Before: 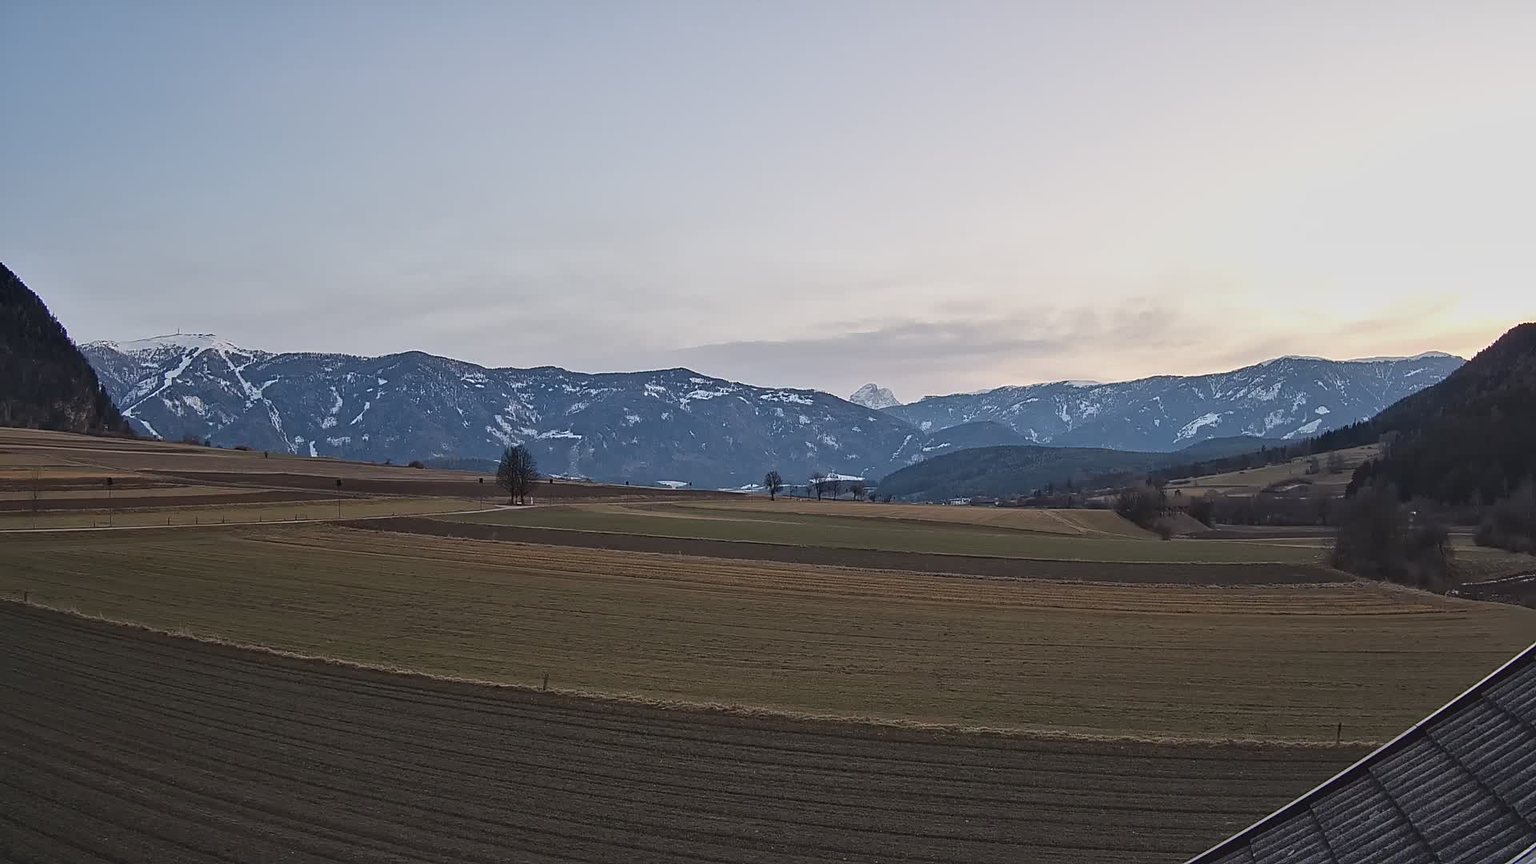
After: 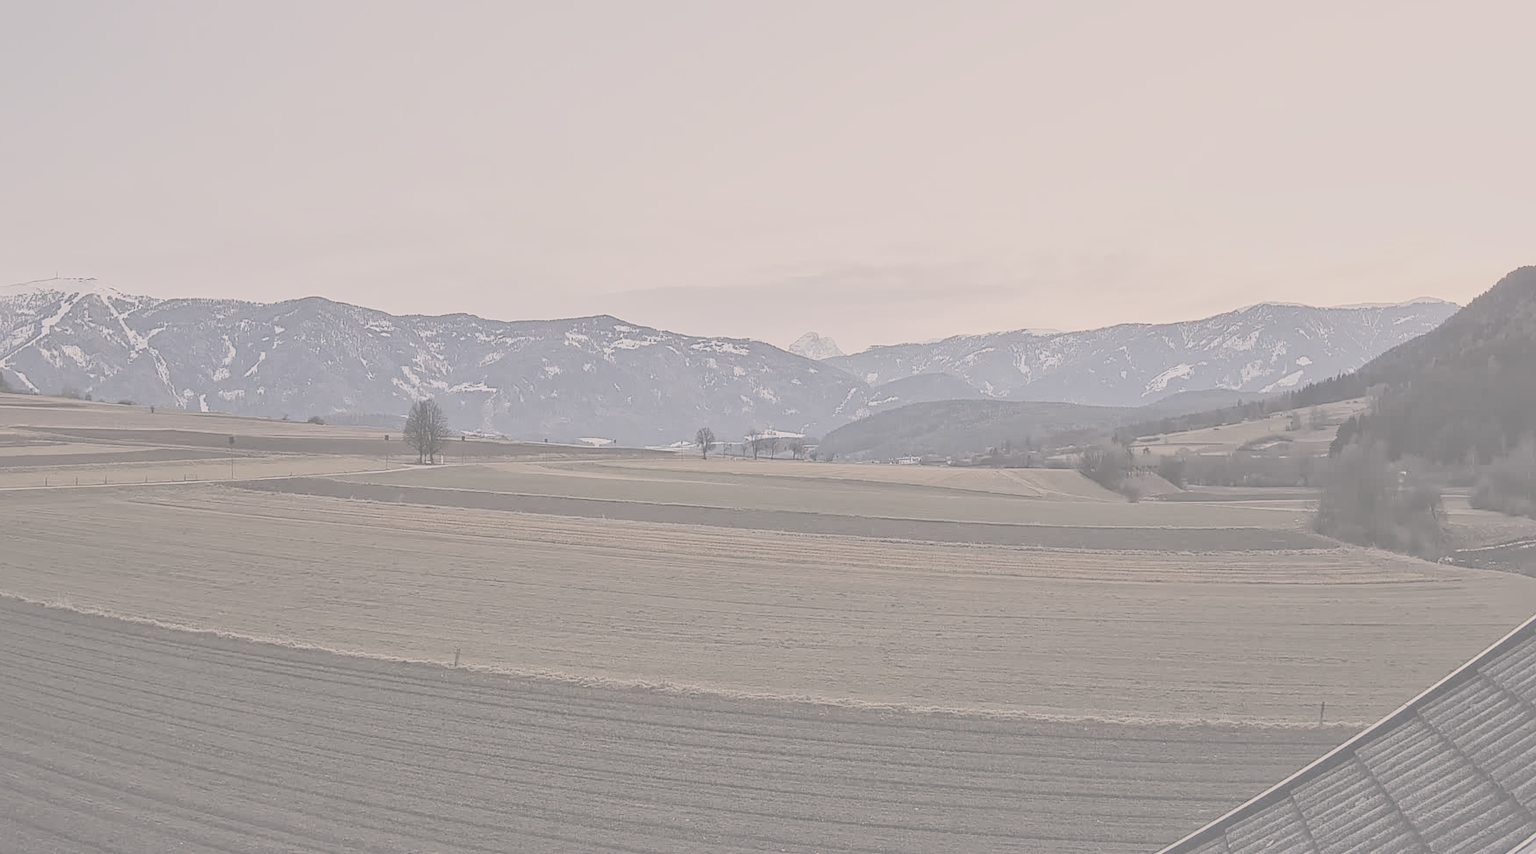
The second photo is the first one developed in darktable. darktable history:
exposure: exposure -0.025 EV, compensate highlight preservation false
filmic rgb: black relative exposure -7.65 EV, white relative exposure 4.56 EV, threshold 3.04 EV, hardness 3.61, color science v5 (2021), contrast in shadows safe, contrast in highlights safe, enable highlight reconstruction true
local contrast: mode bilateral grid, contrast 10, coarseness 24, detail 115%, midtone range 0.2
color correction: highlights a* 5.42, highlights b* 5.31, shadows a* -4.33, shadows b* -5.26
crop and rotate: left 8.28%, top 9.242%
shadows and highlights: shadows 24.83, highlights -23.62, highlights color adjustment 39.37%
contrast brightness saturation: contrast -0.325, brightness 0.753, saturation -0.779
color balance rgb: highlights gain › chroma 0.102%, highlights gain › hue 331.31°, linear chroma grading › shadows 31.554%, linear chroma grading › global chroma -1.866%, linear chroma grading › mid-tones 3.962%, perceptual saturation grading › global saturation 25.499%
